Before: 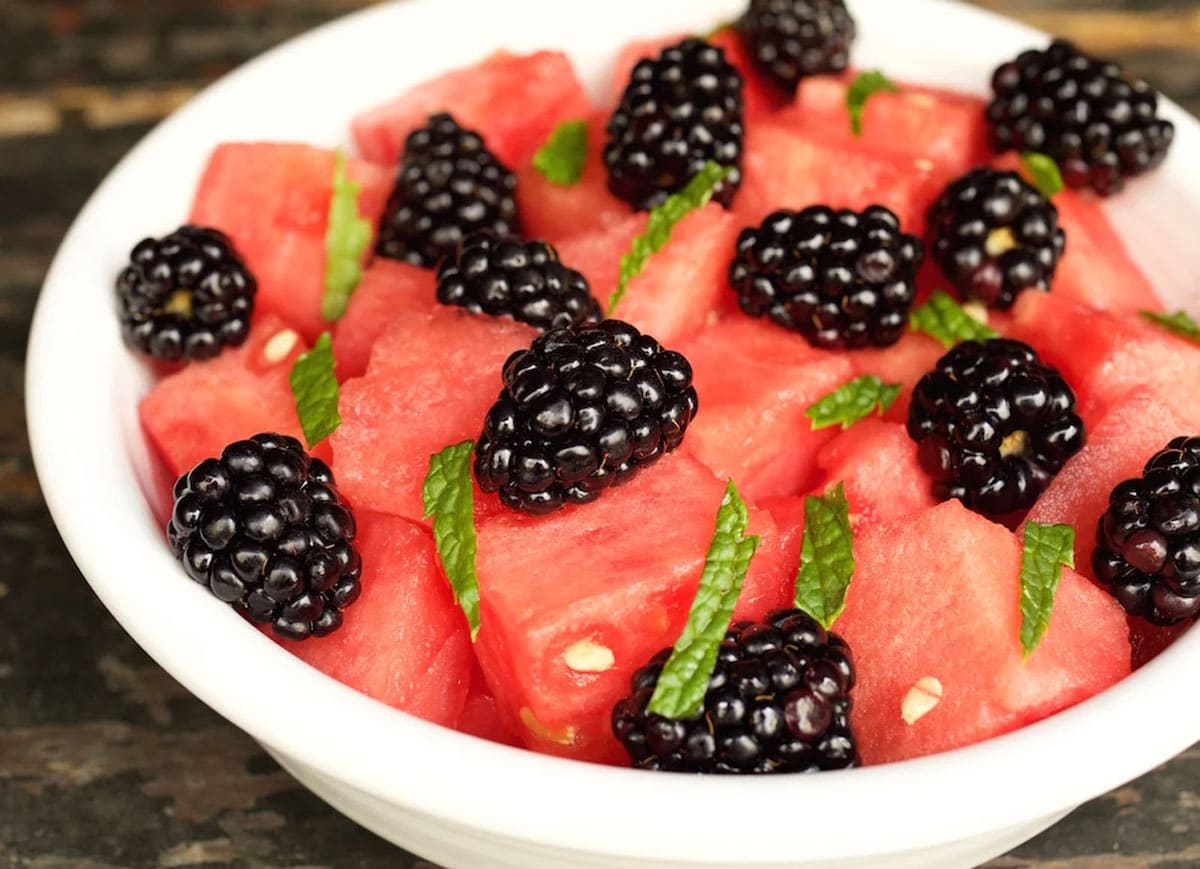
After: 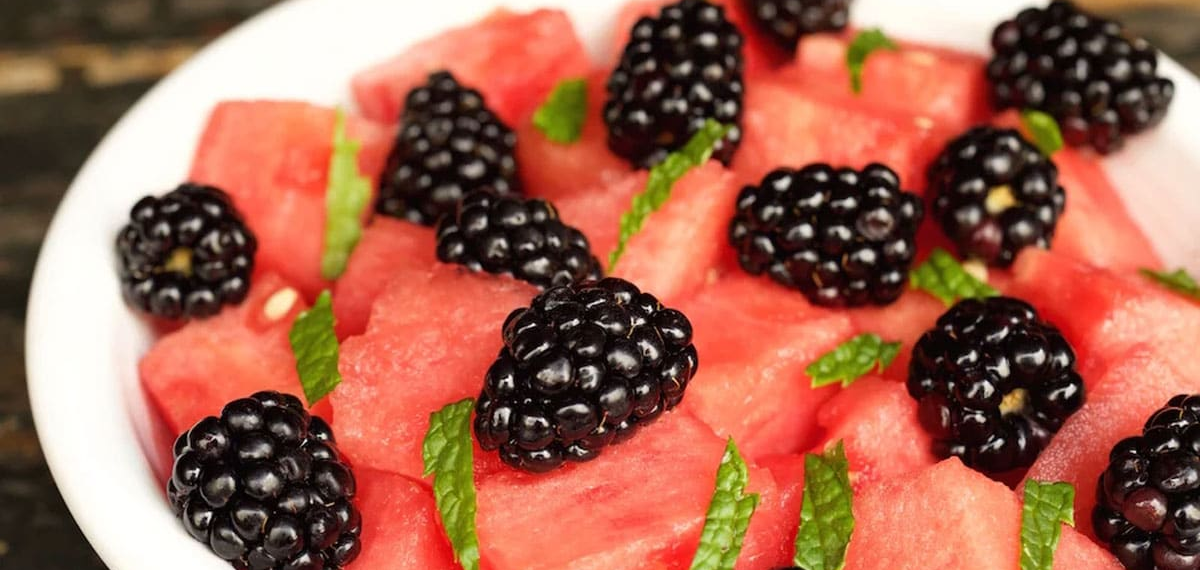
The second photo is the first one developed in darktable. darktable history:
crop and rotate: top 4.848%, bottom 29.503%
exposure: compensate highlight preservation false
